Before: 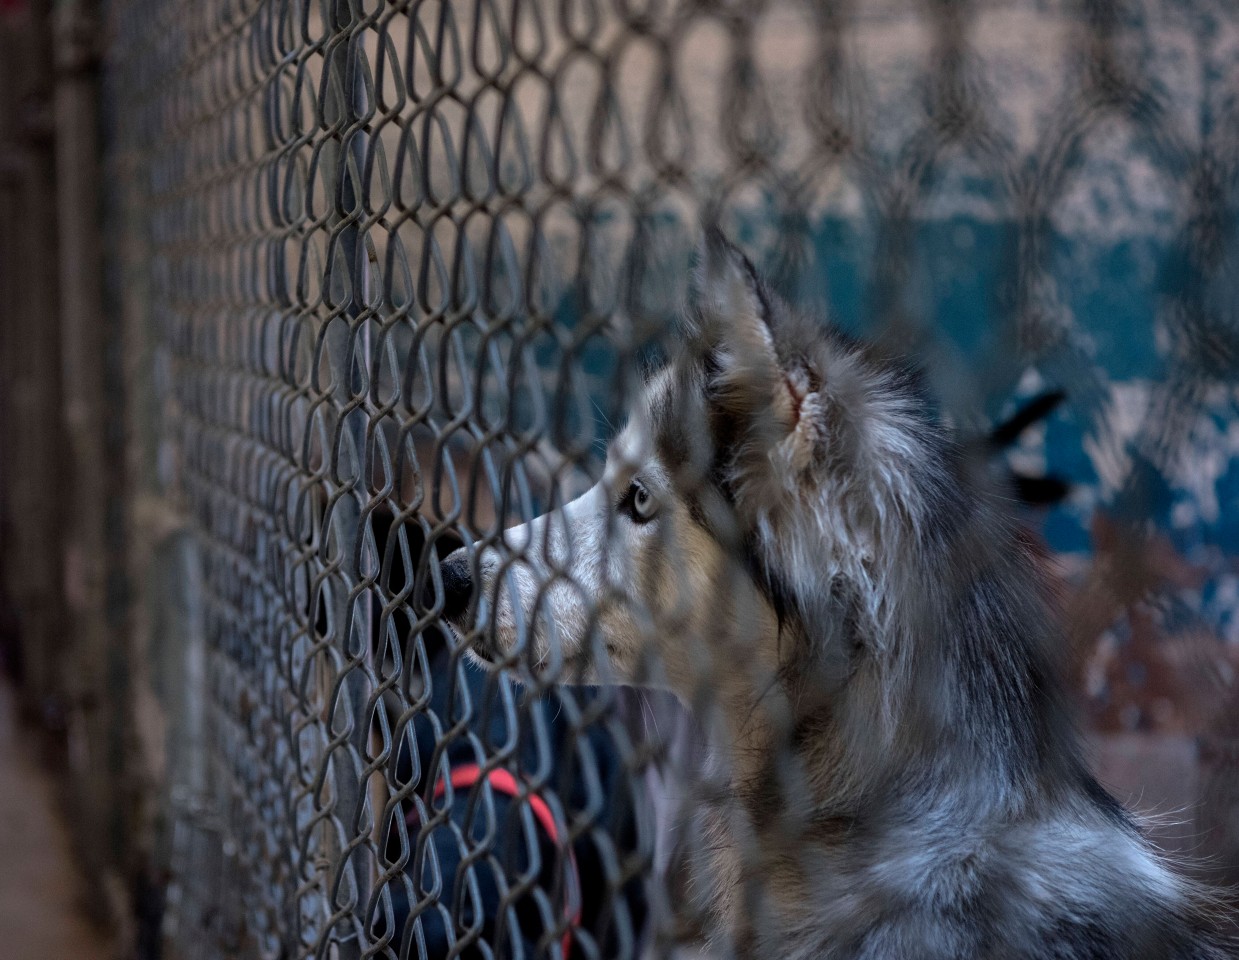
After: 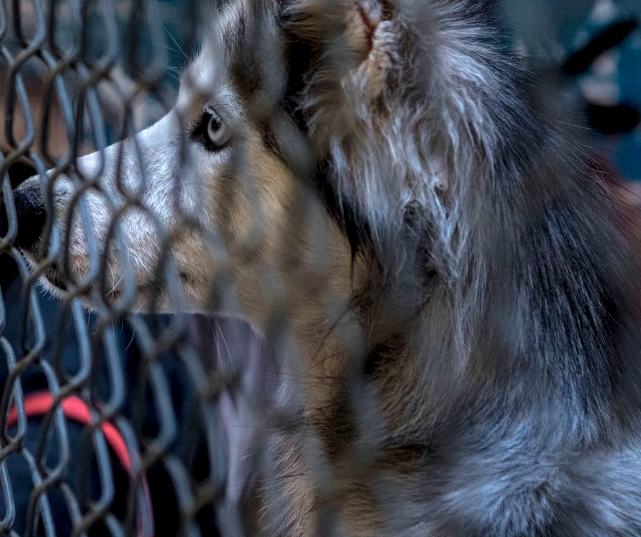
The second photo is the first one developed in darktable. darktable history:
crop: left 34.479%, top 38.822%, right 13.718%, bottom 5.172%
local contrast: on, module defaults
velvia: on, module defaults
